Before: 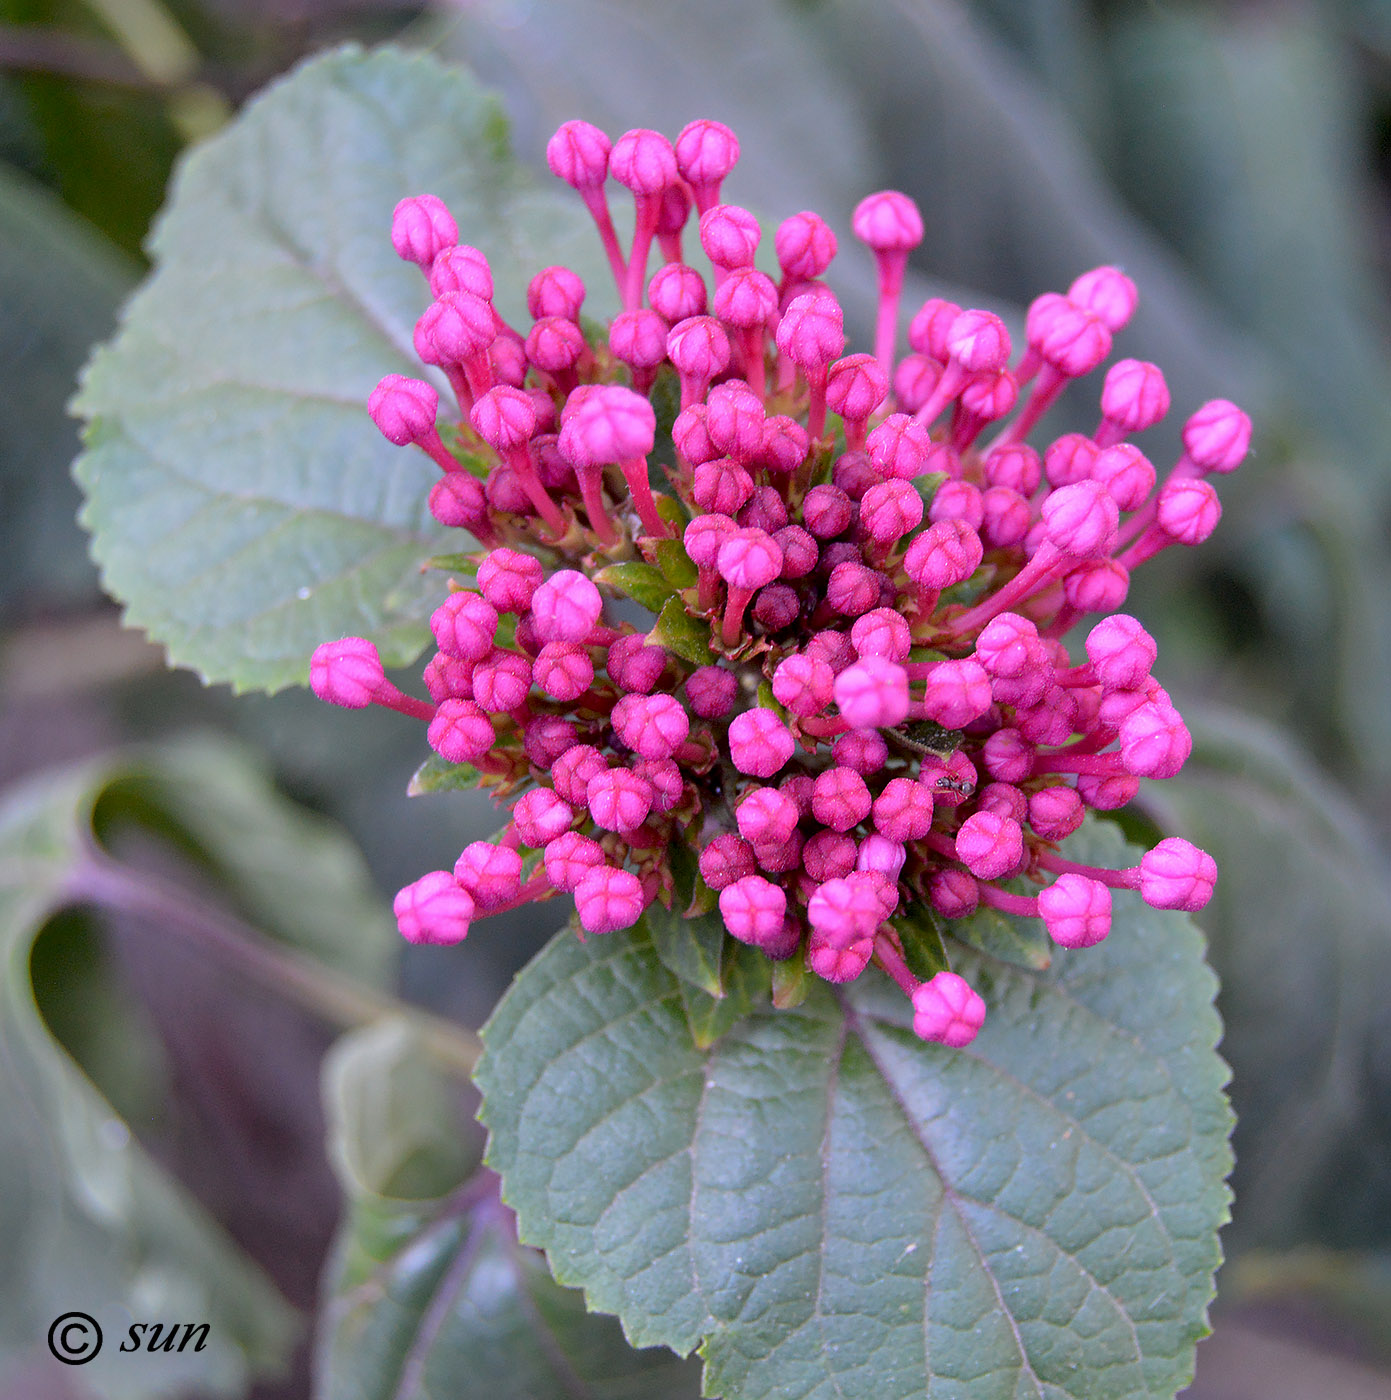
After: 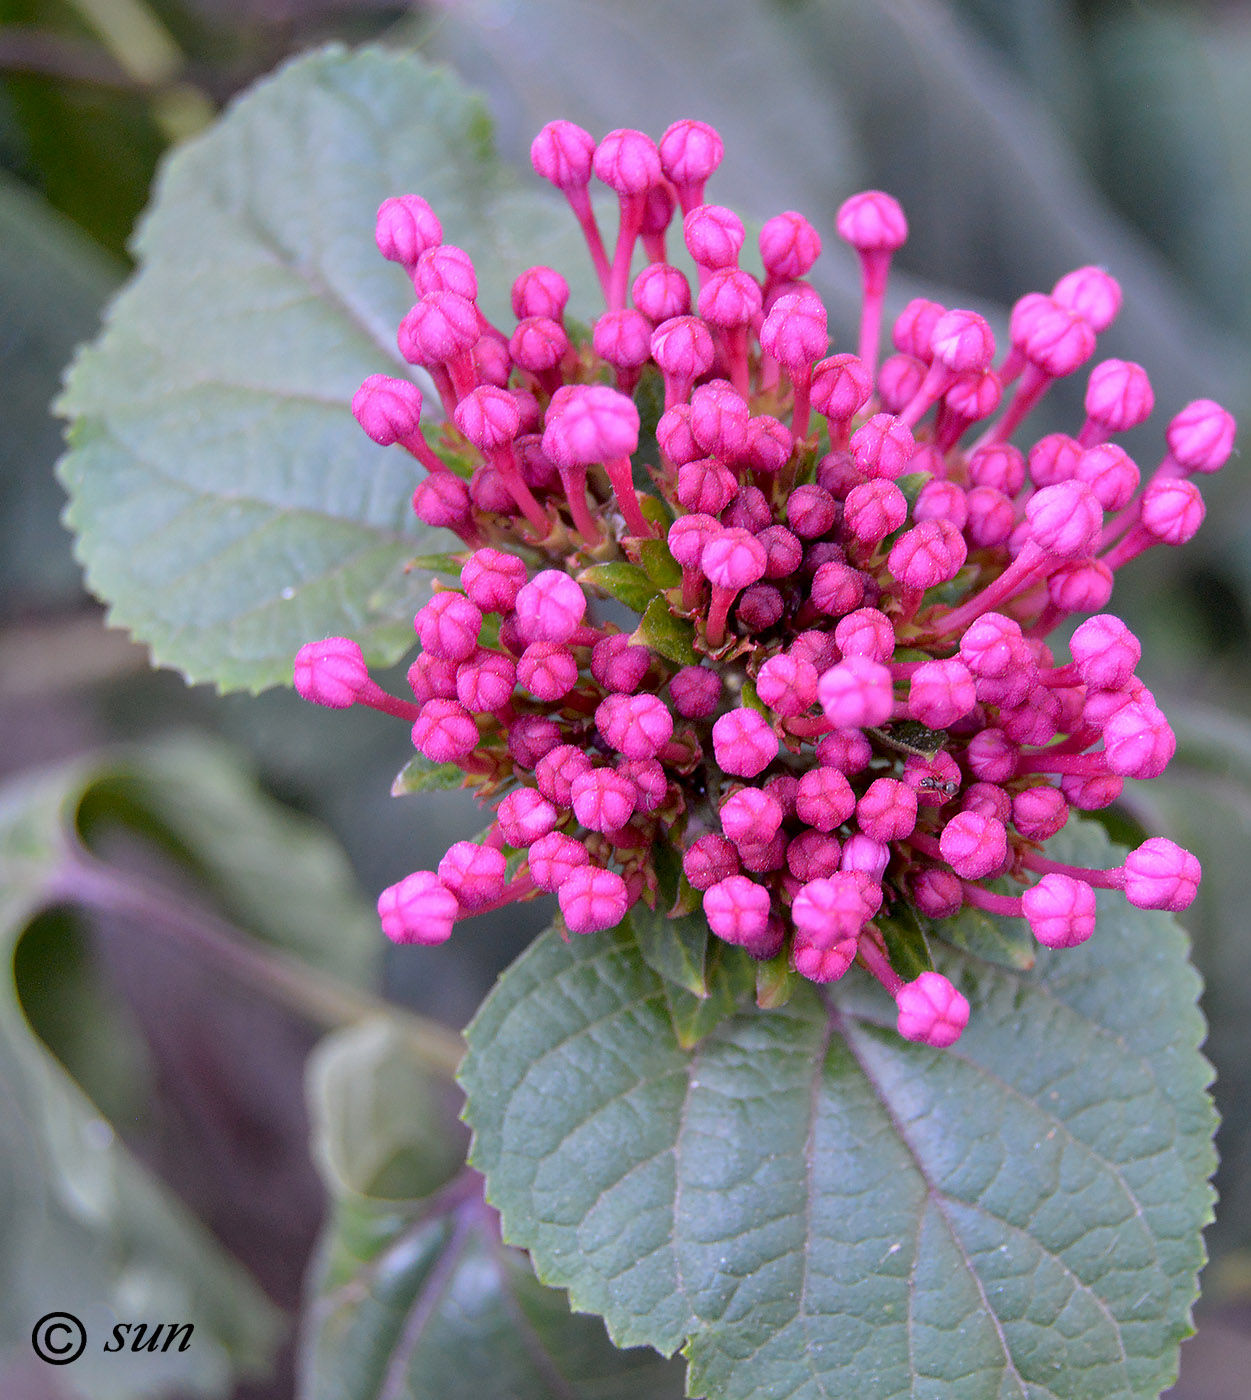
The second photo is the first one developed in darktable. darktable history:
crop and rotate: left 1.177%, right 8.876%
